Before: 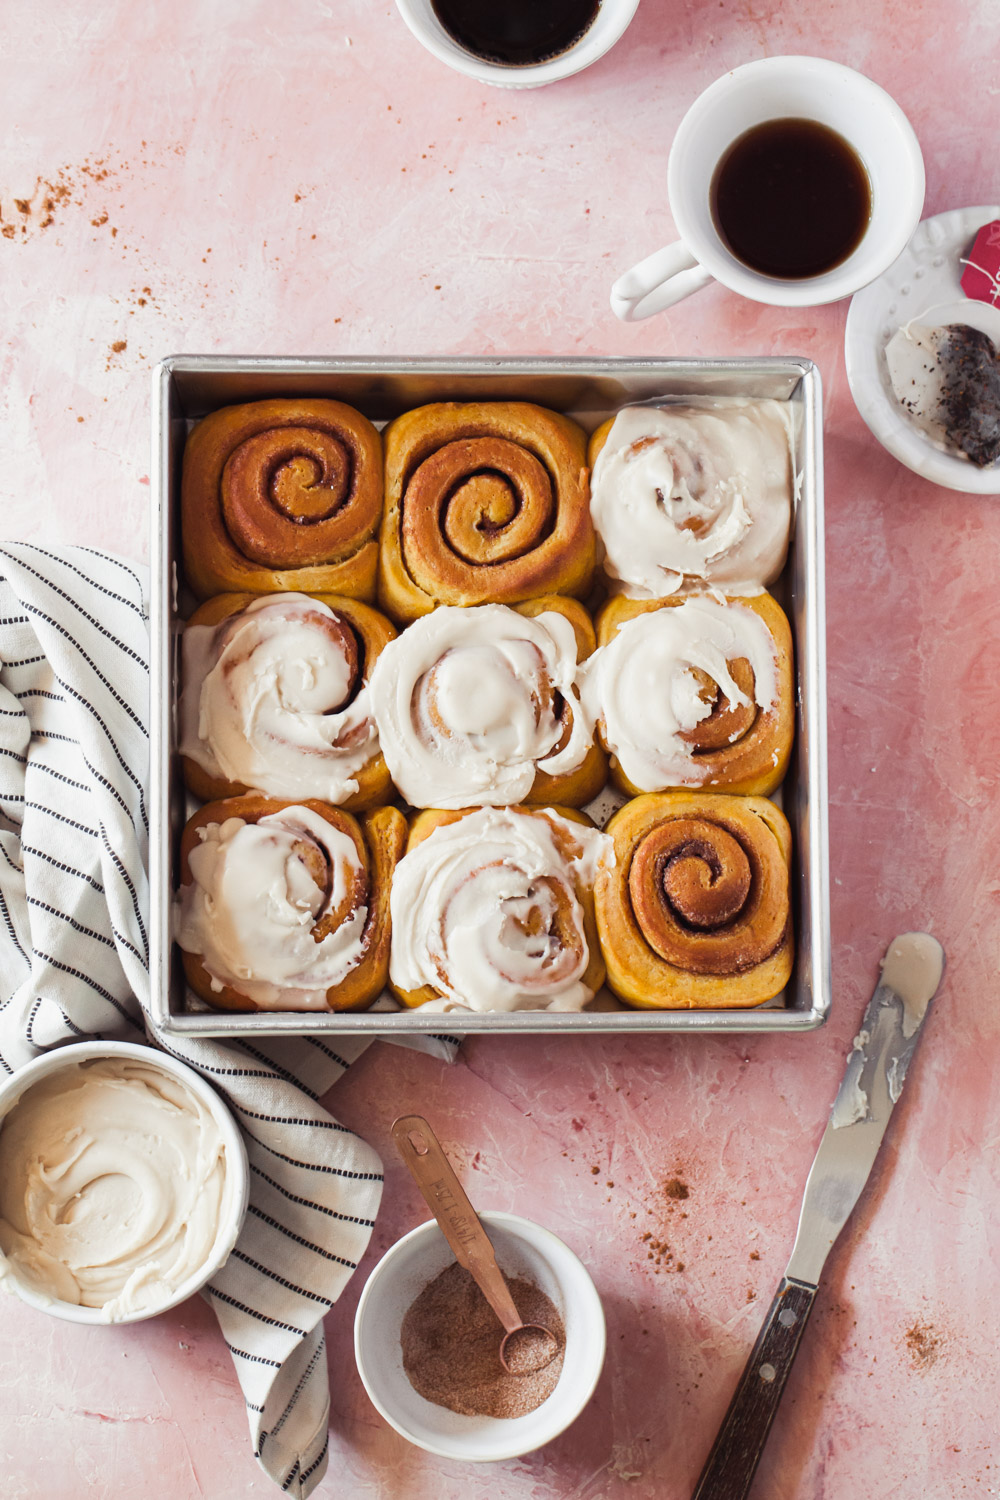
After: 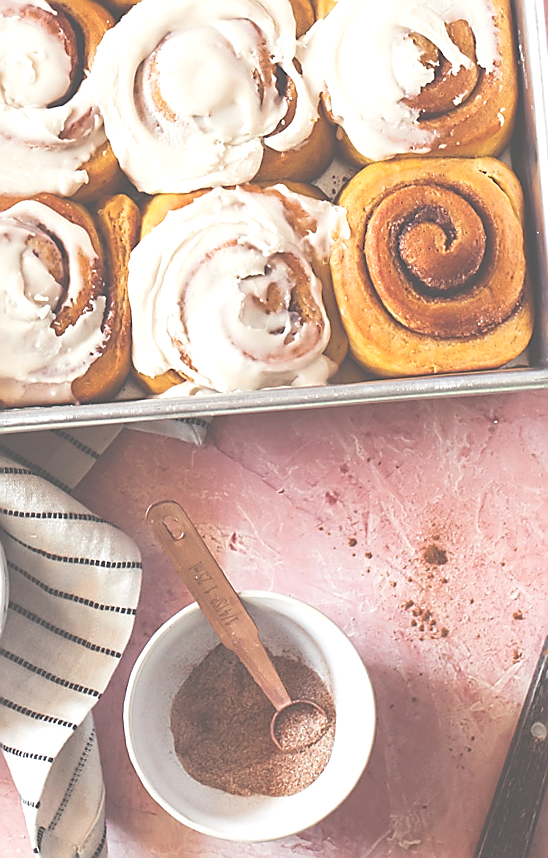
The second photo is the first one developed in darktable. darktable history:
sharpen: radius 1.4, amount 1.25, threshold 0.7
crop: left 29.672%, top 41.786%, right 20.851%, bottom 3.487%
exposure: black level correction -0.071, exposure 0.5 EV, compensate highlight preservation false
rotate and perspective: rotation -4.25°, automatic cropping off
